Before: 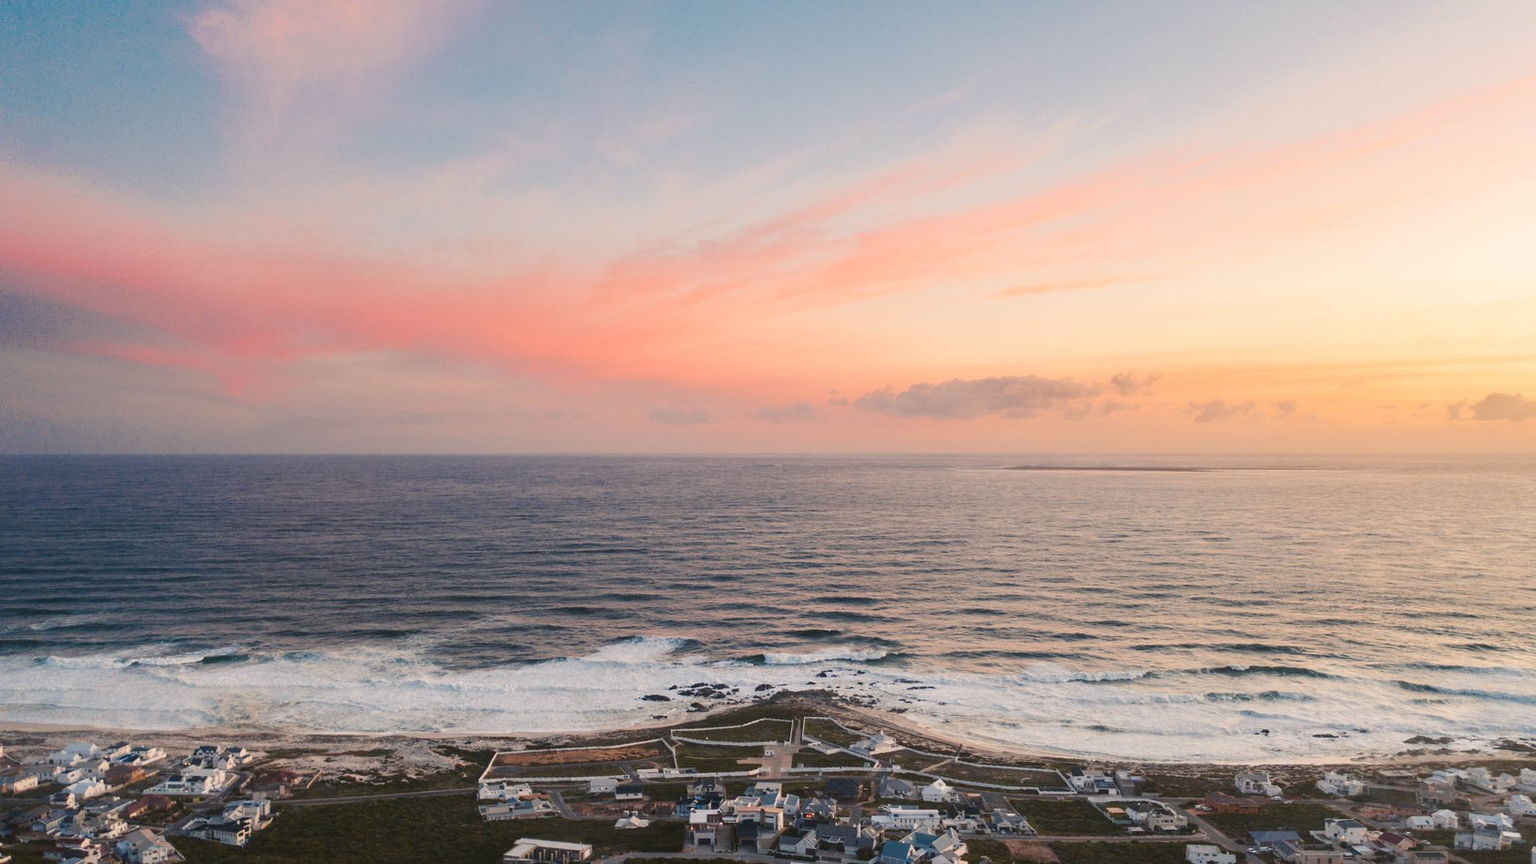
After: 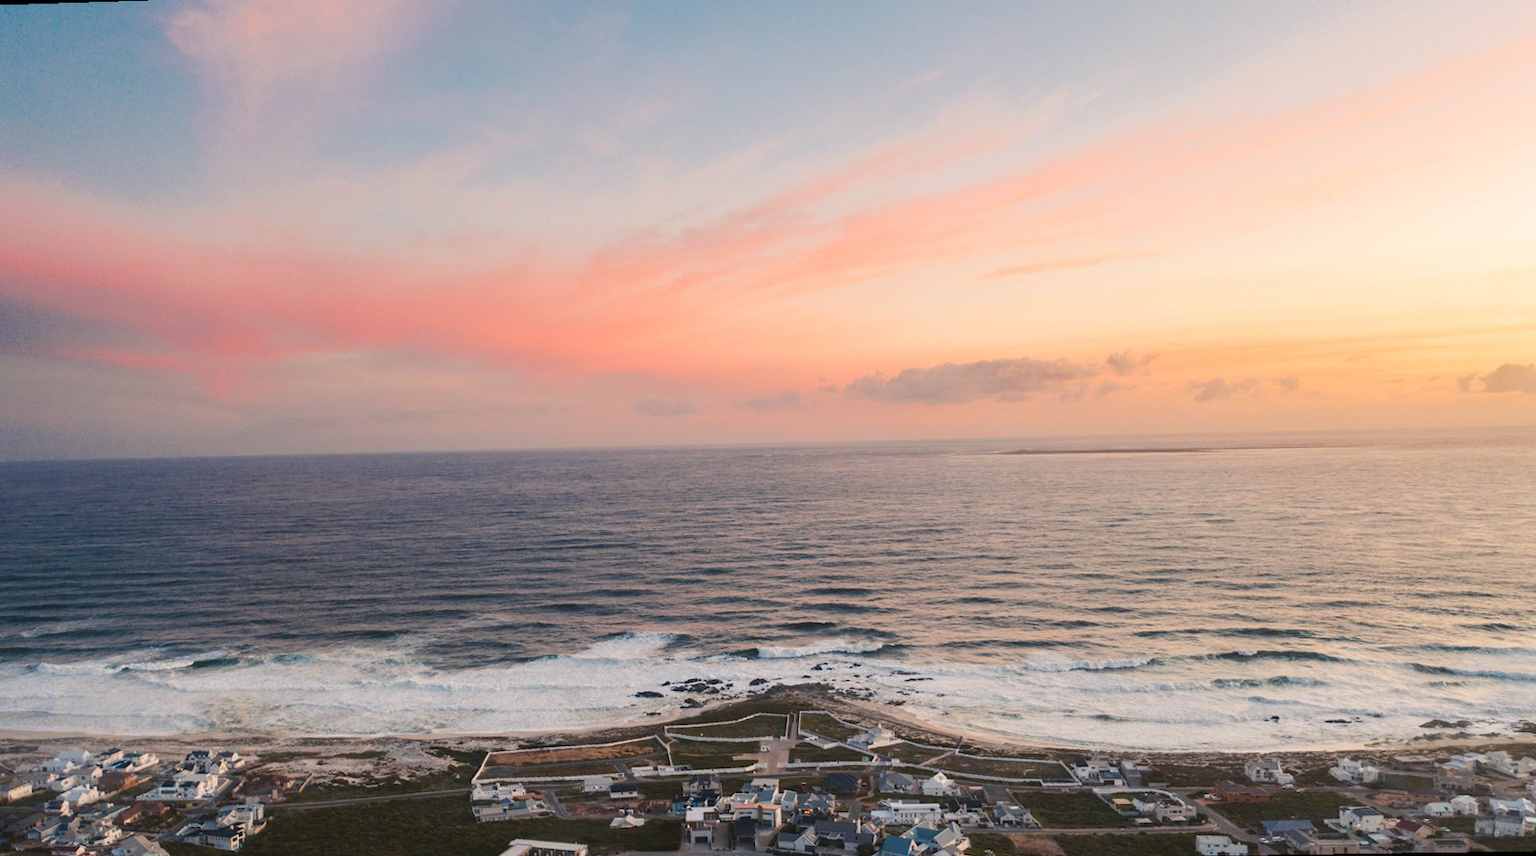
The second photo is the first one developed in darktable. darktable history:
rotate and perspective: rotation -1.32°, lens shift (horizontal) -0.031, crop left 0.015, crop right 0.985, crop top 0.047, crop bottom 0.982
exposure: compensate highlight preservation false
